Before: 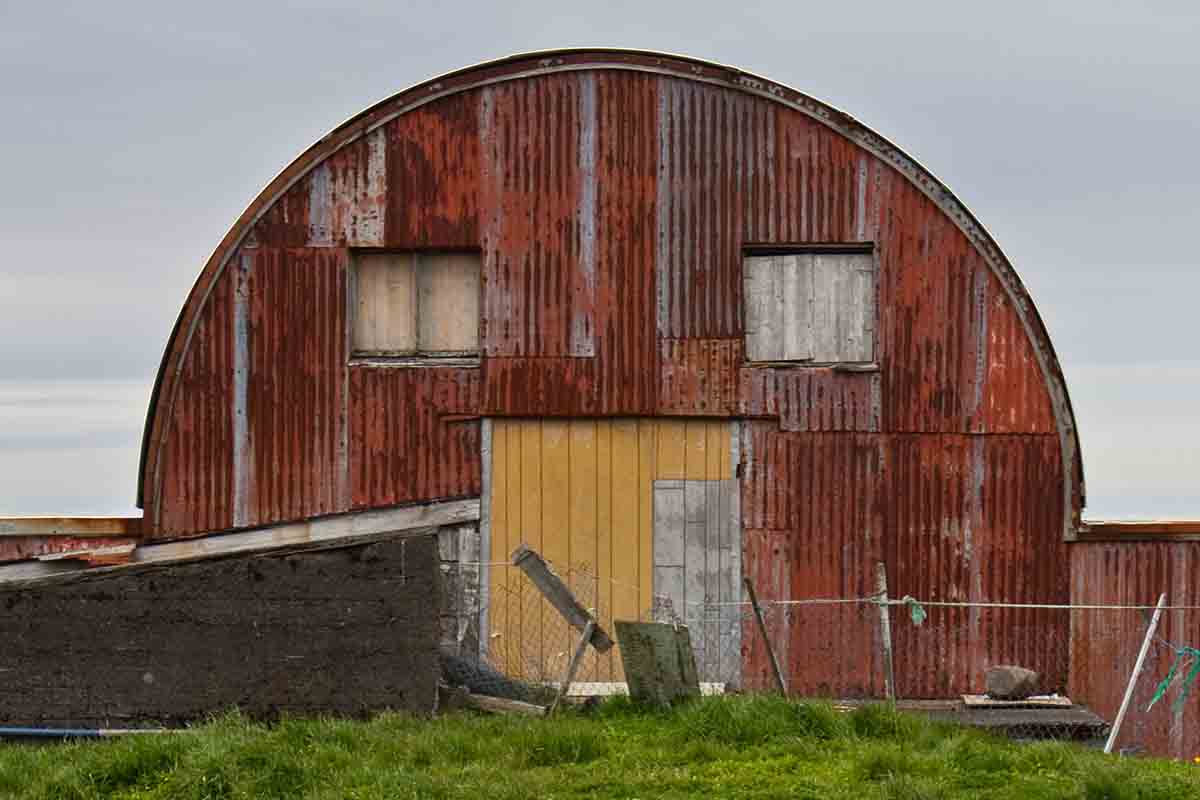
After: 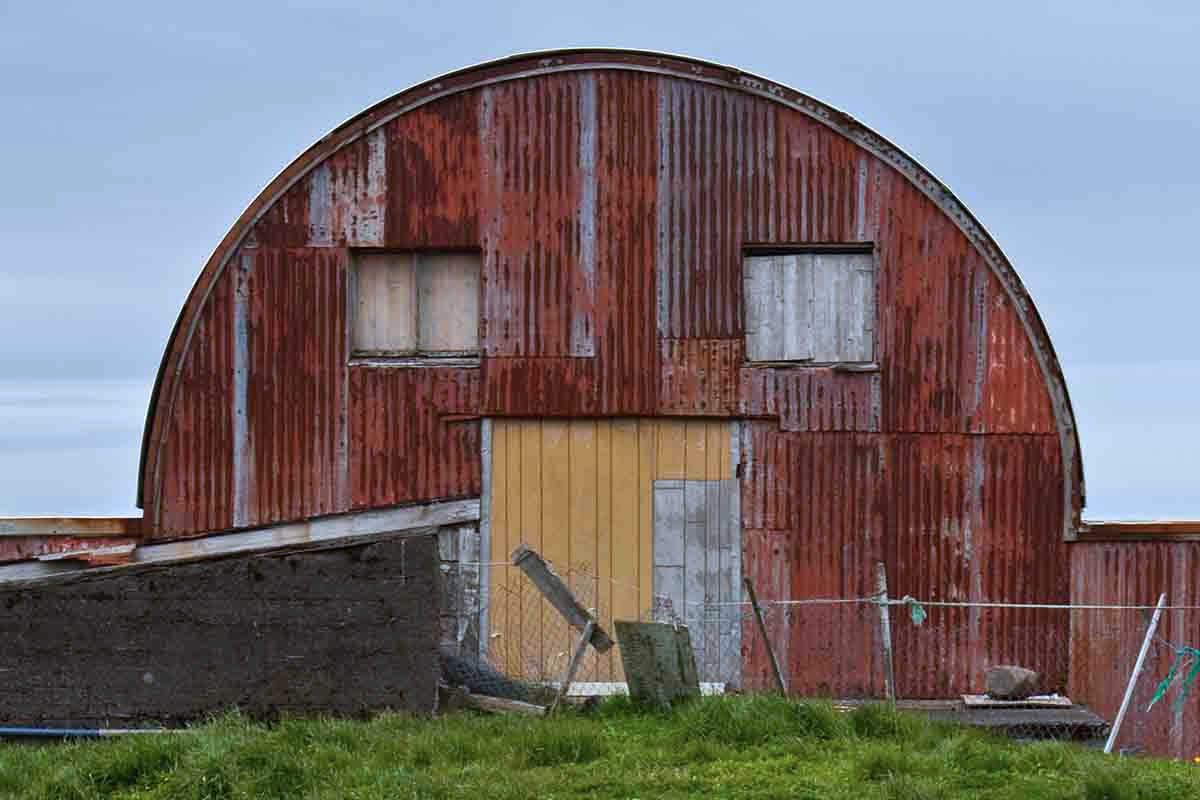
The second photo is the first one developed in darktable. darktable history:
color correction: highlights a* -4.18, highlights b* -10.81
color calibration: illuminant as shot in camera, x 0.358, y 0.373, temperature 4628.91 K
